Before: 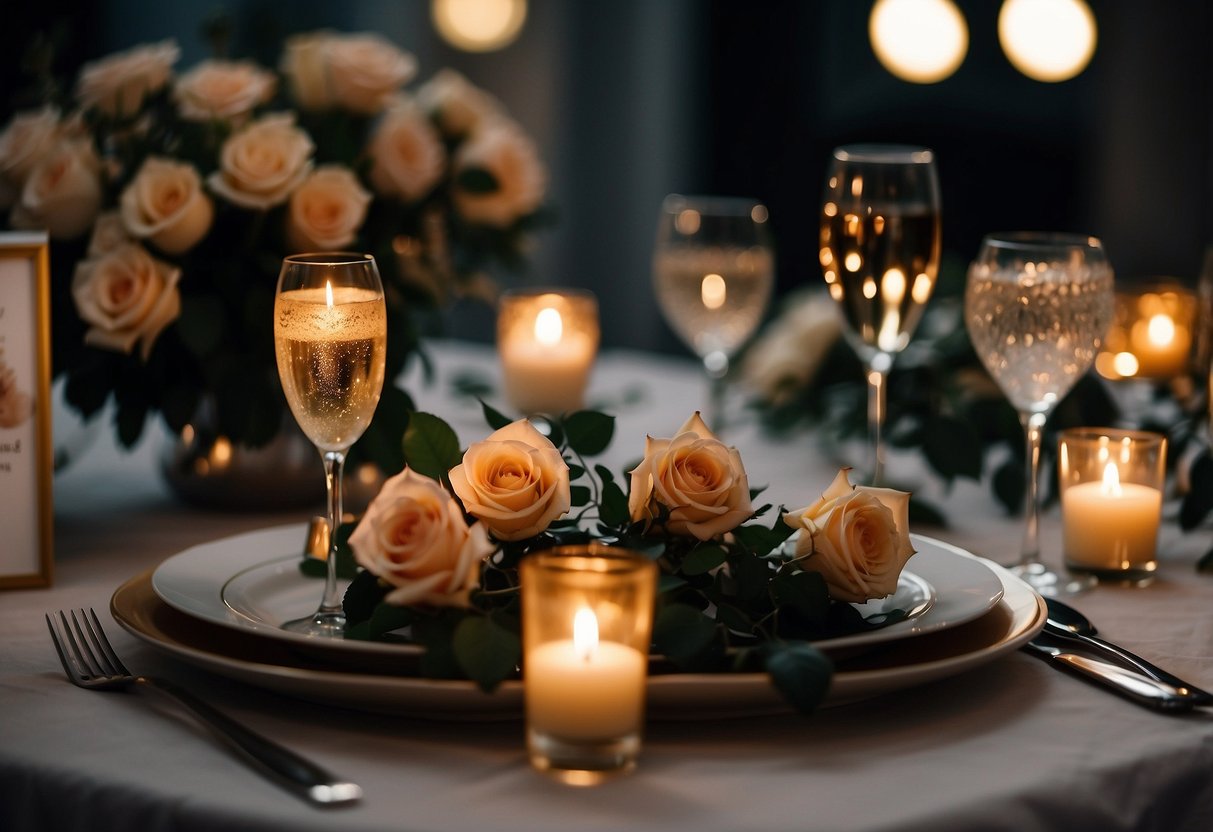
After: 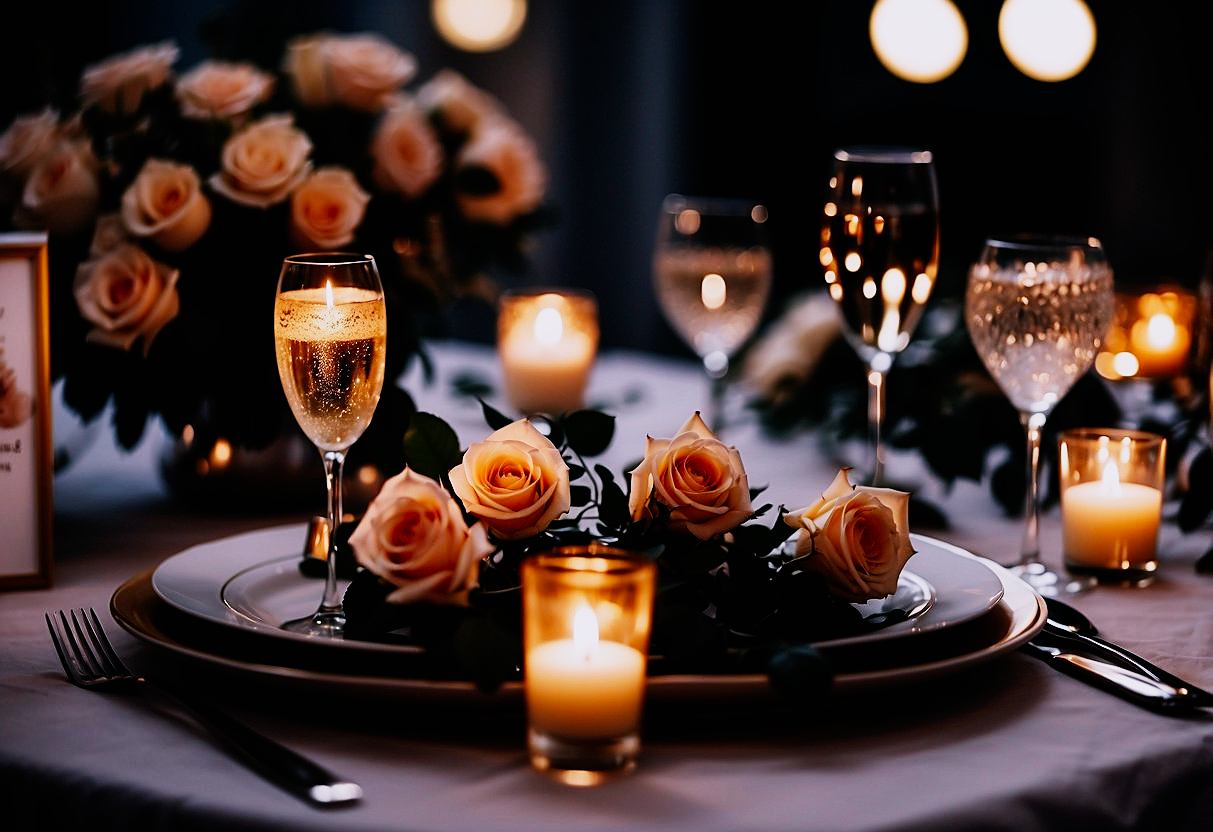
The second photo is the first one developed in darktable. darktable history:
sharpen: on, module defaults
white balance: red 1.042, blue 1.17
sigmoid: contrast 2, skew -0.2, preserve hue 0%, red attenuation 0.1, red rotation 0.035, green attenuation 0.1, green rotation -0.017, blue attenuation 0.15, blue rotation -0.052, base primaries Rec2020
